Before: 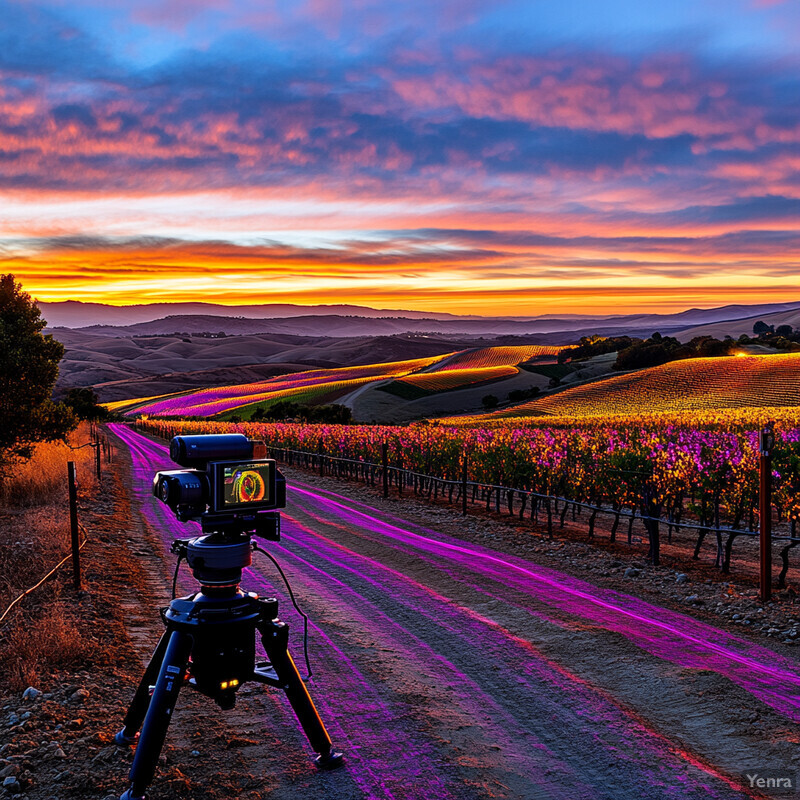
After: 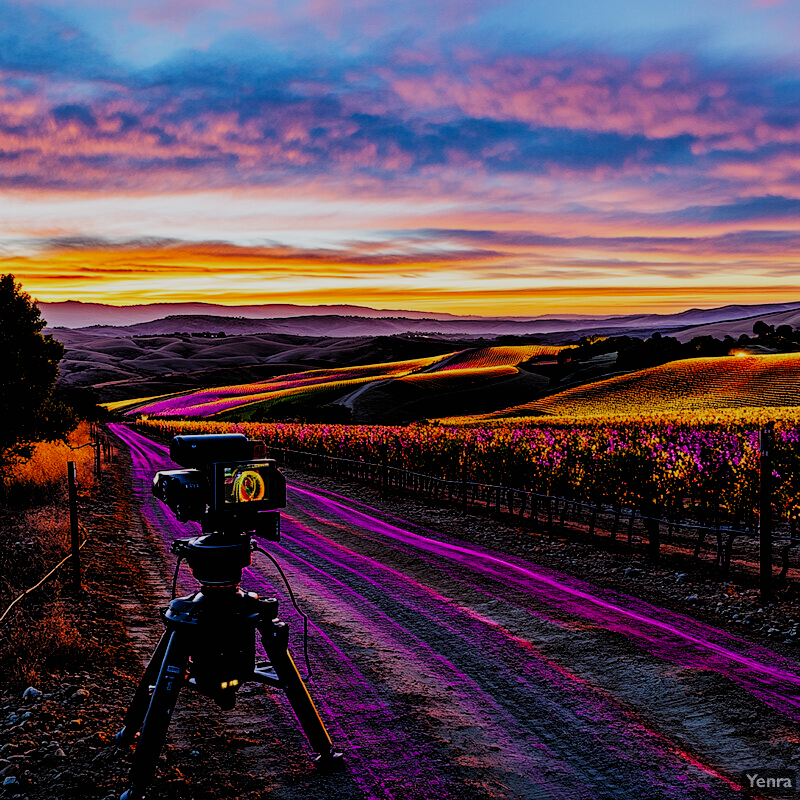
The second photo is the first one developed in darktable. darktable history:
exposure: black level correction -0.015, compensate highlight preservation false
filmic rgb: black relative exposure -2.85 EV, white relative exposure 4.56 EV, hardness 1.77, contrast 1.25, preserve chrominance no, color science v5 (2021)
